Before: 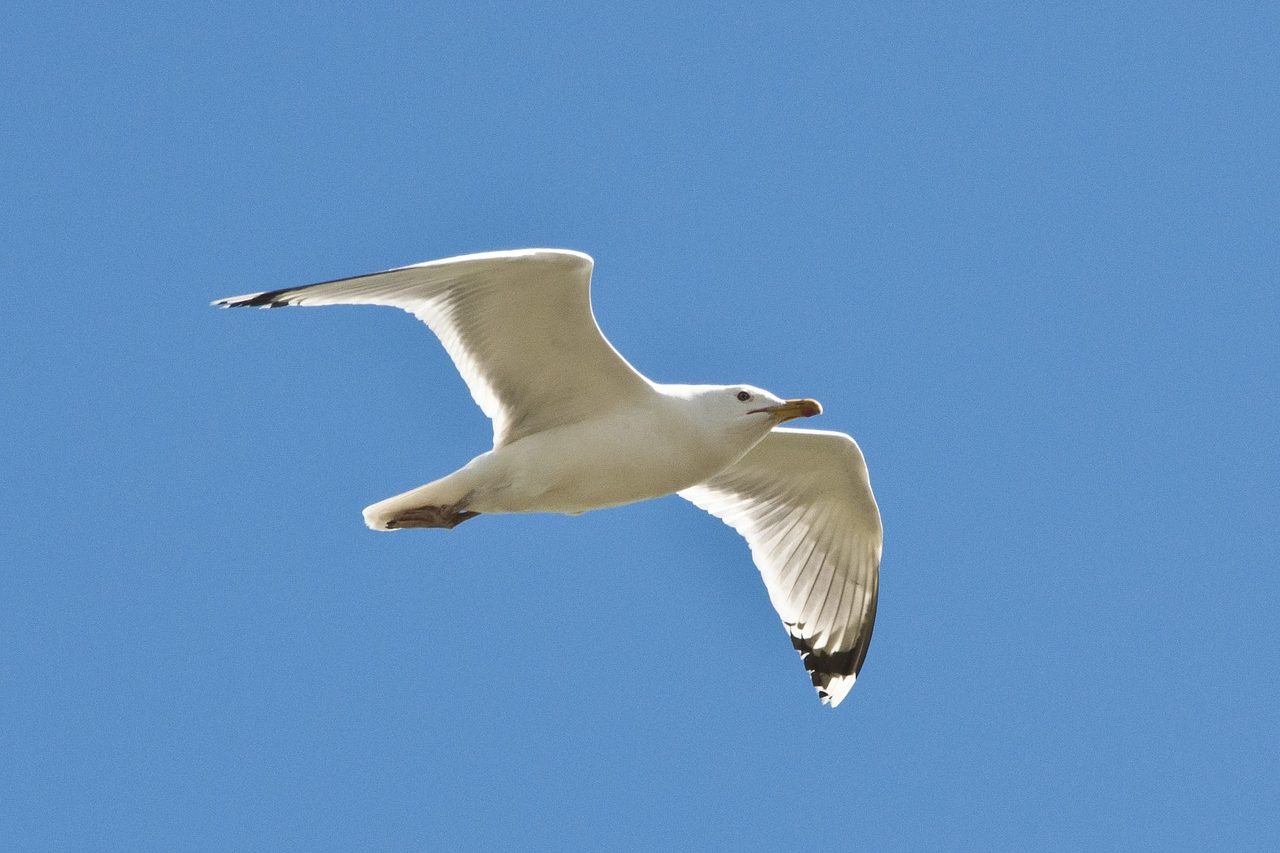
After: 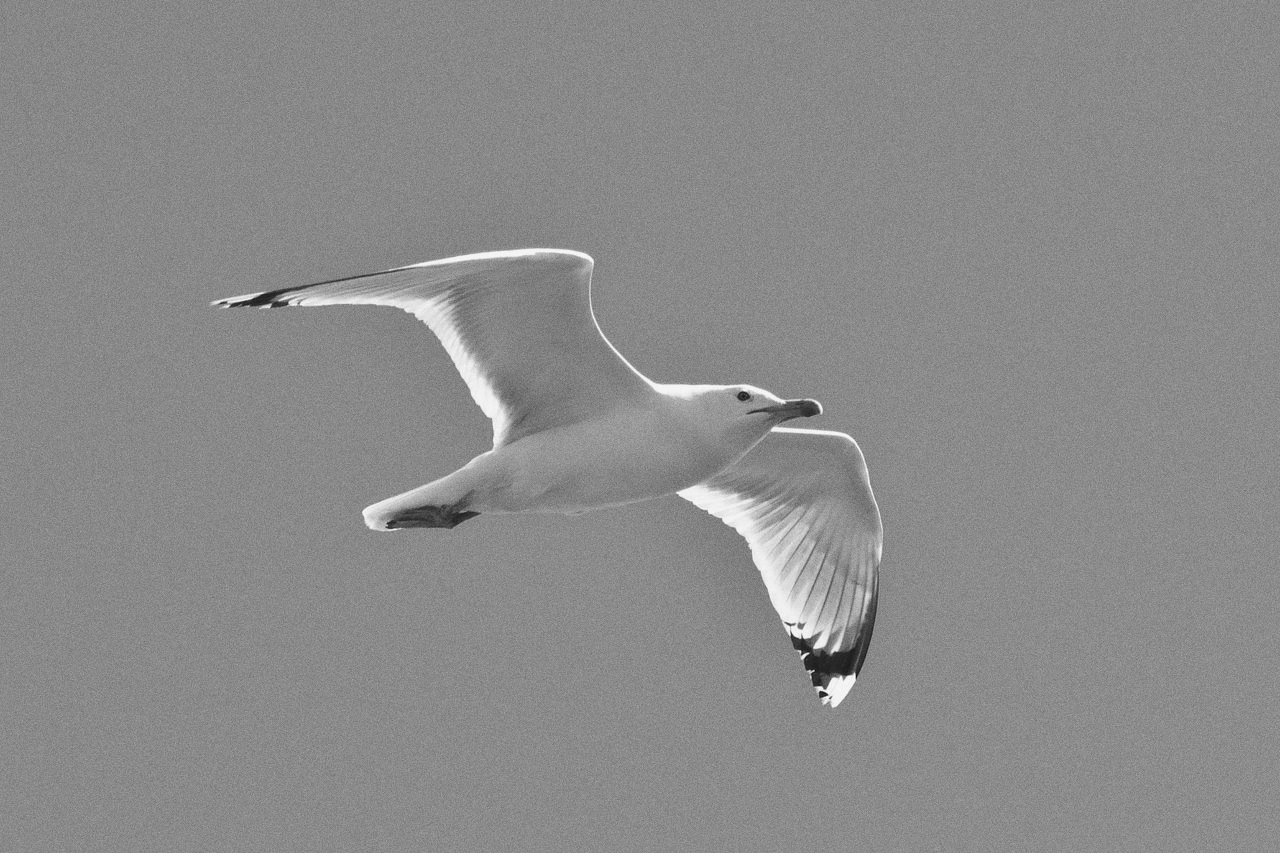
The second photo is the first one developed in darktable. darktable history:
exposure: black level correction 0, compensate exposure bias true, compensate highlight preservation false
tone equalizer: on, module defaults
monochrome: a 14.95, b -89.96
grain: coarseness 0.09 ISO
